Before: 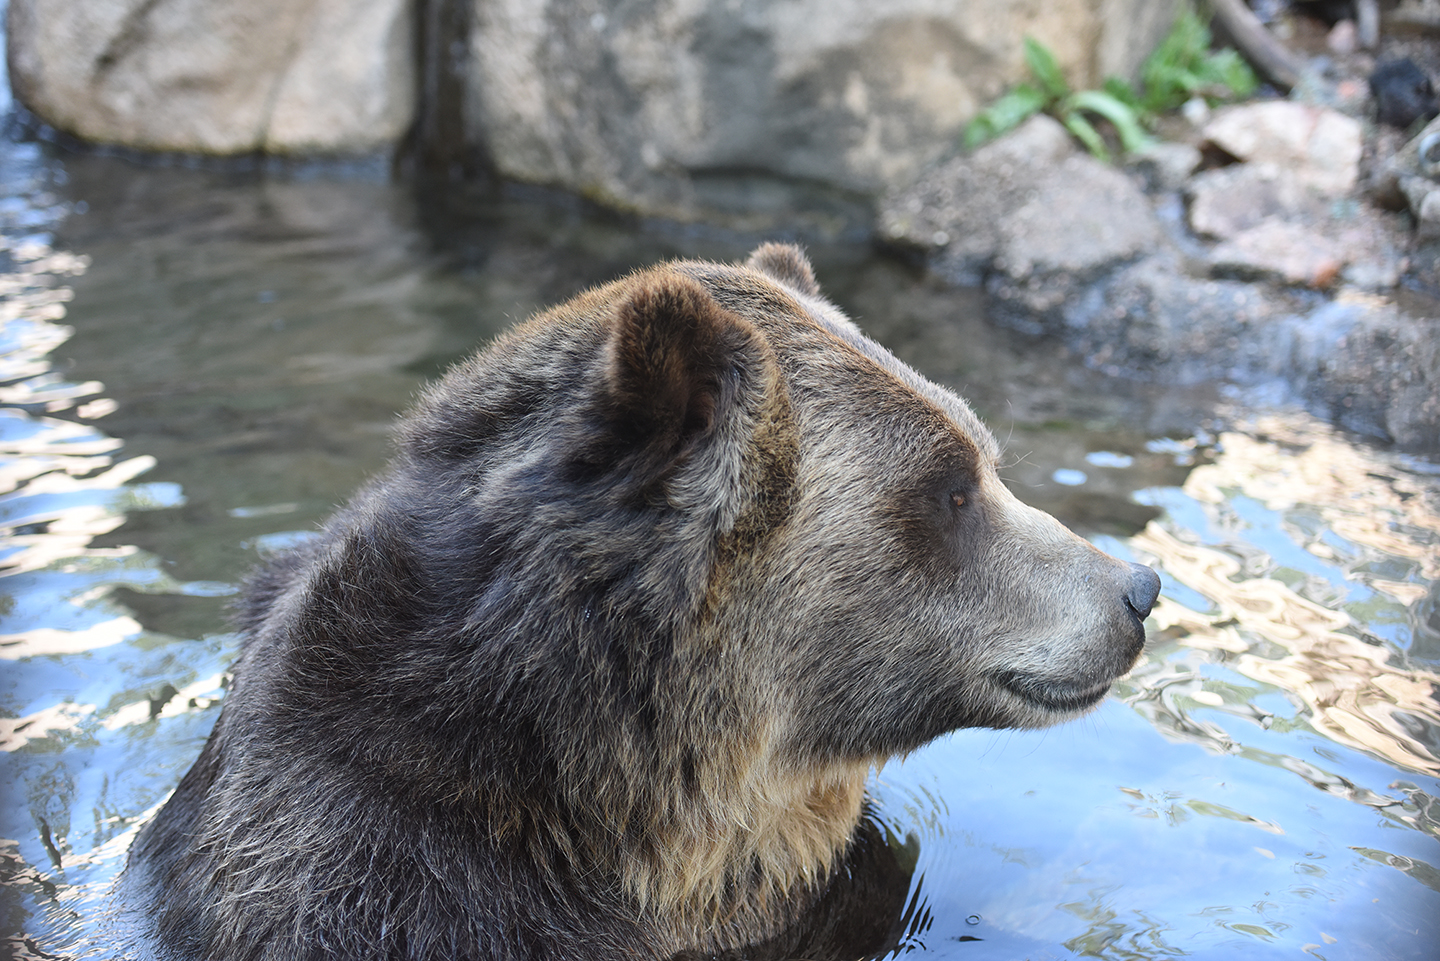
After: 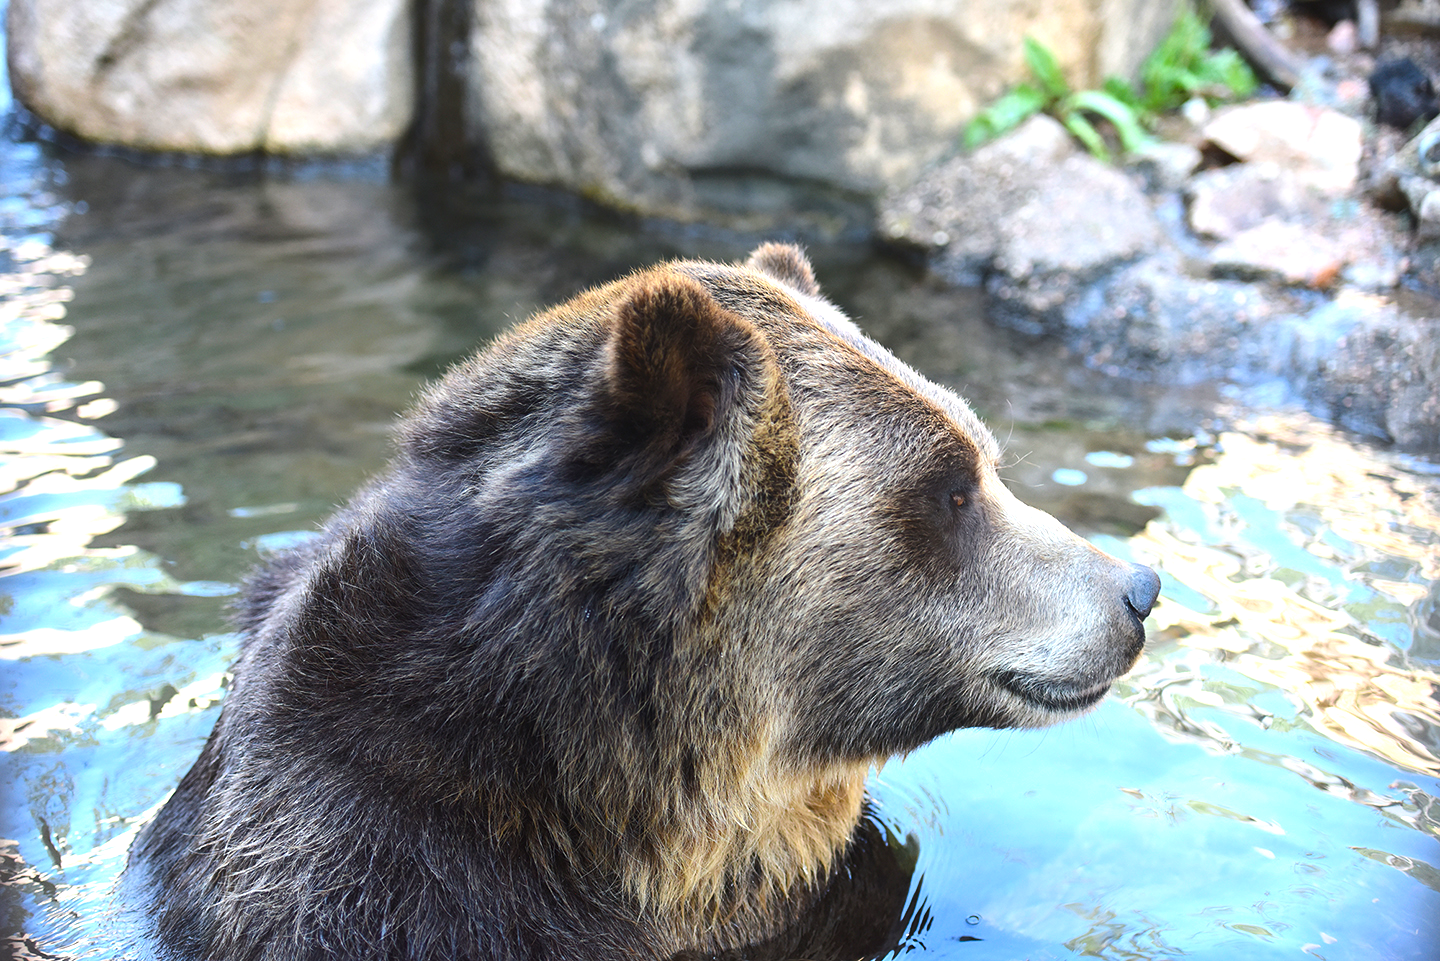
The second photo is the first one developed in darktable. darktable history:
tone equalizer: -8 EV 0.001 EV, -7 EV -0.002 EV, -6 EV 0.002 EV, -5 EV -0.03 EV, -4 EV -0.116 EV, -3 EV -0.169 EV, -2 EV 0.24 EV, -1 EV 0.702 EV, +0 EV 0.493 EV
color balance rgb: linear chroma grading › global chroma 9.31%, global vibrance 41.49%
